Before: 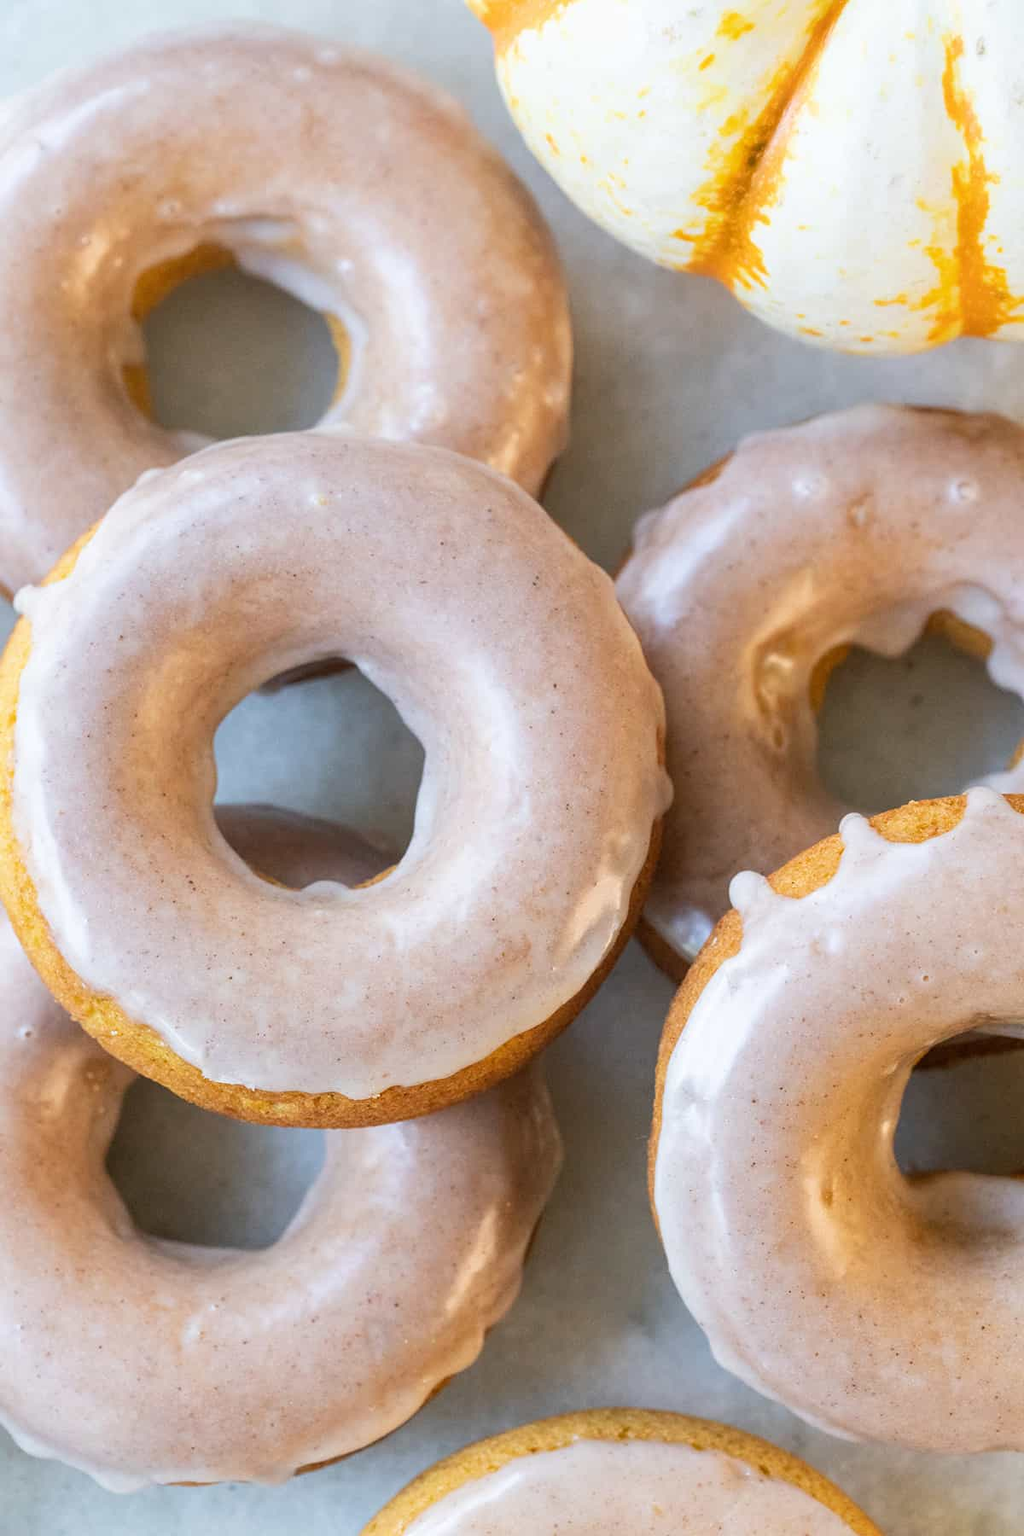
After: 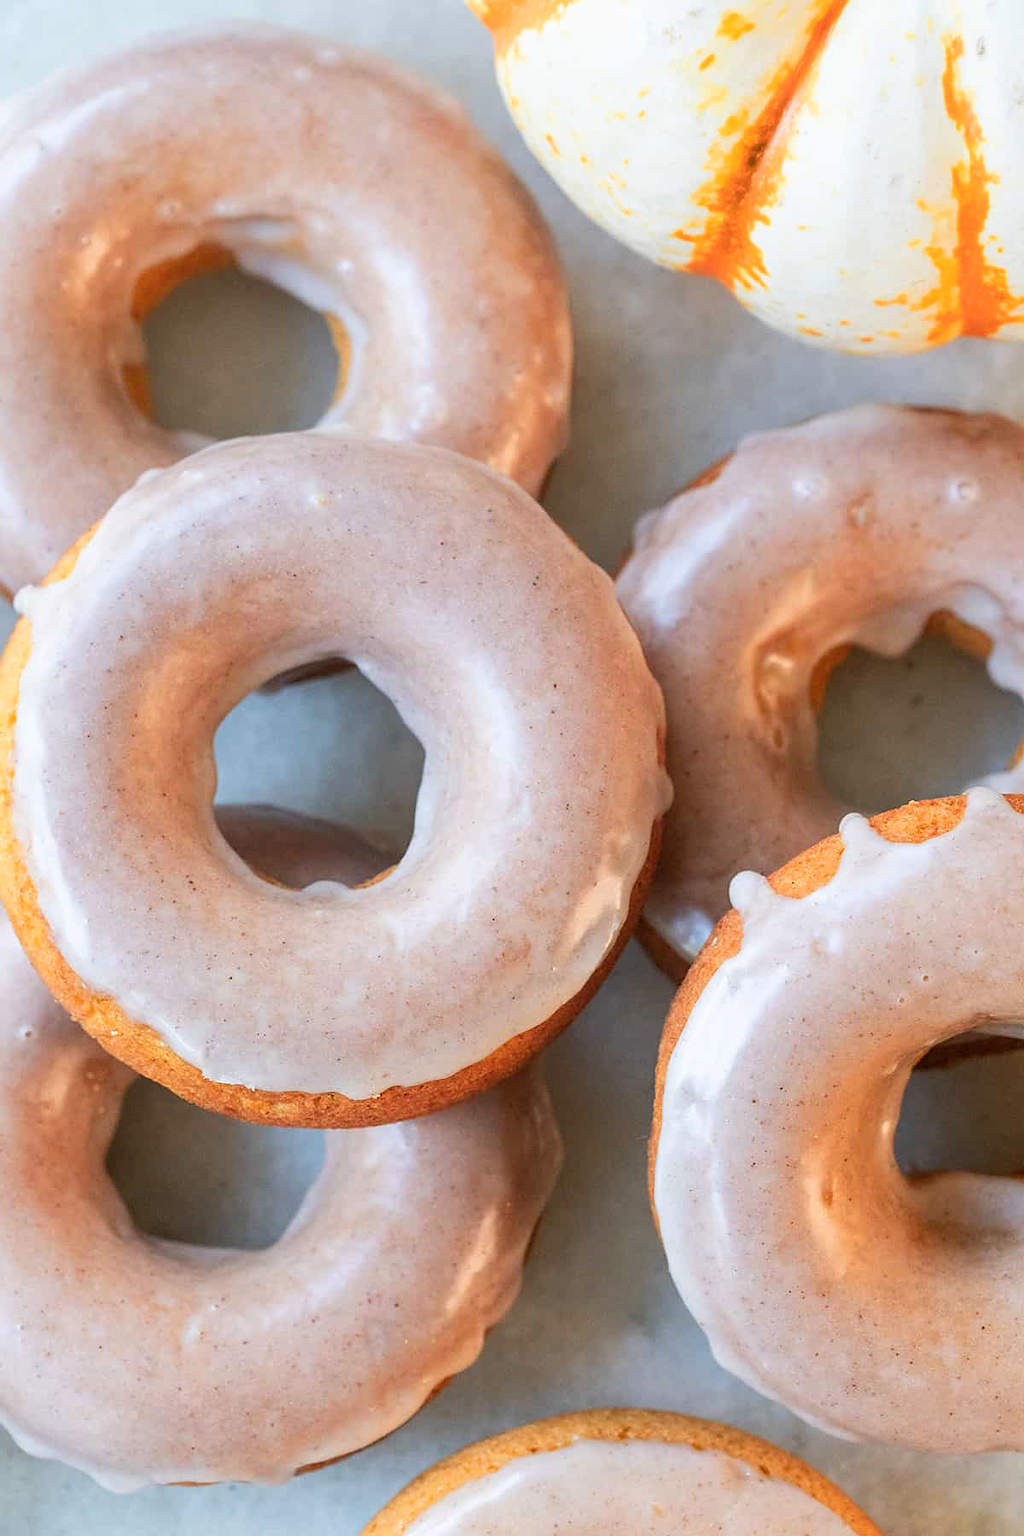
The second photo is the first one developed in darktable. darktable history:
sharpen: radius 0.991
color zones: curves: ch1 [(0.263, 0.53) (0.376, 0.287) (0.487, 0.512) (0.748, 0.547) (1, 0.513)]; ch2 [(0.262, 0.45) (0.751, 0.477)]
